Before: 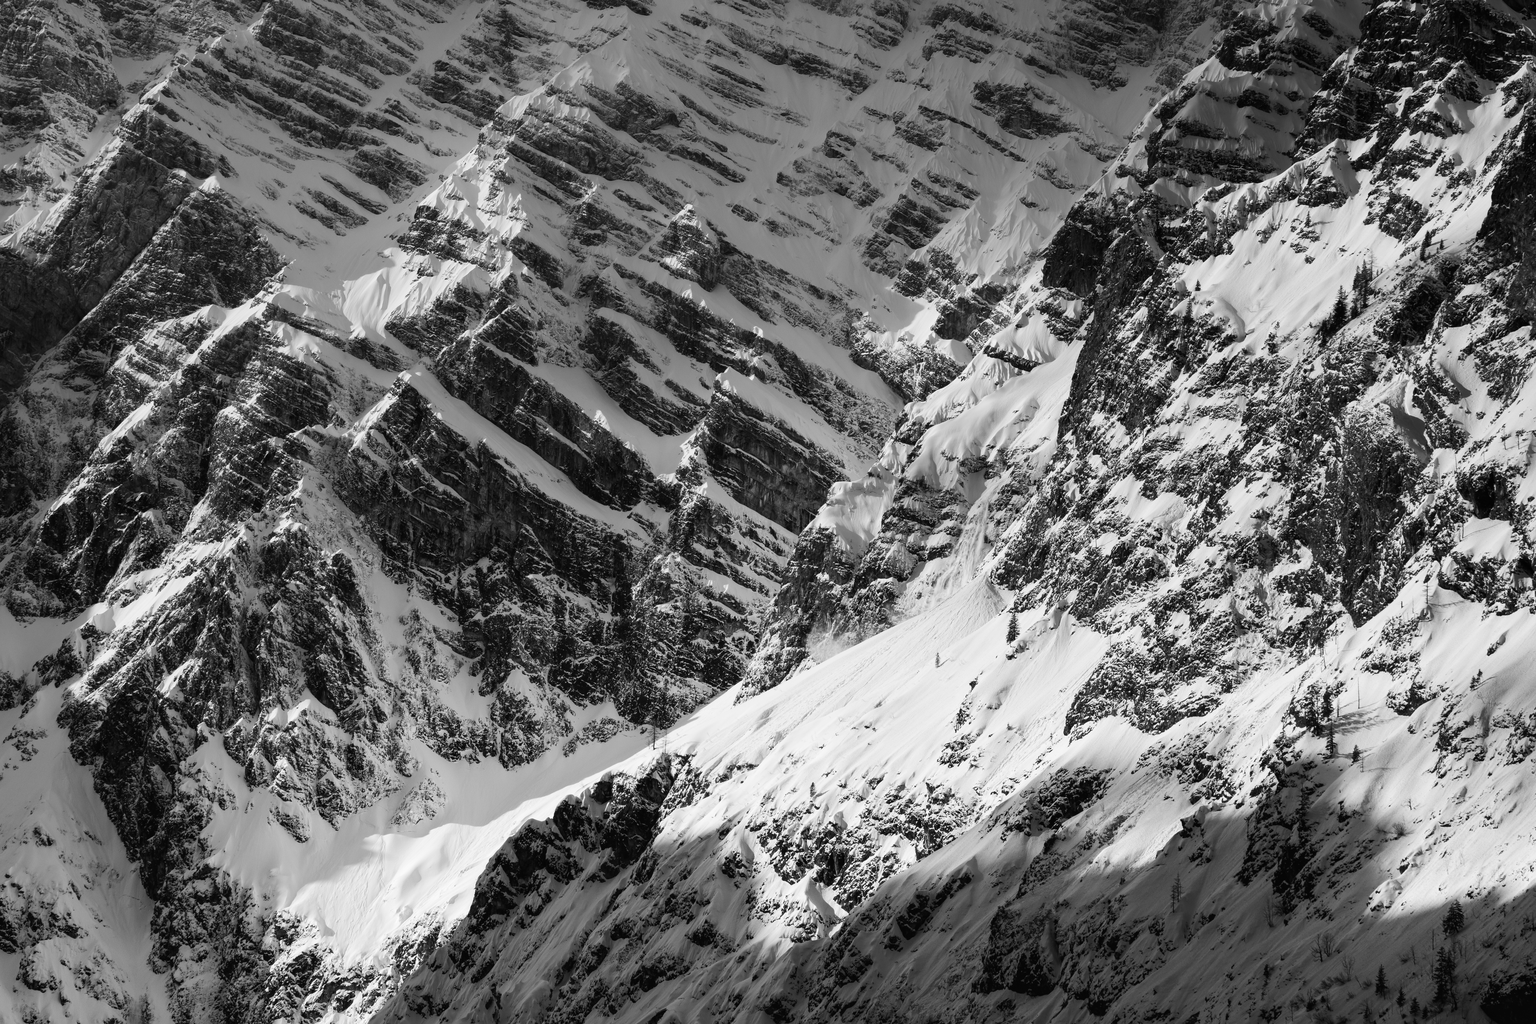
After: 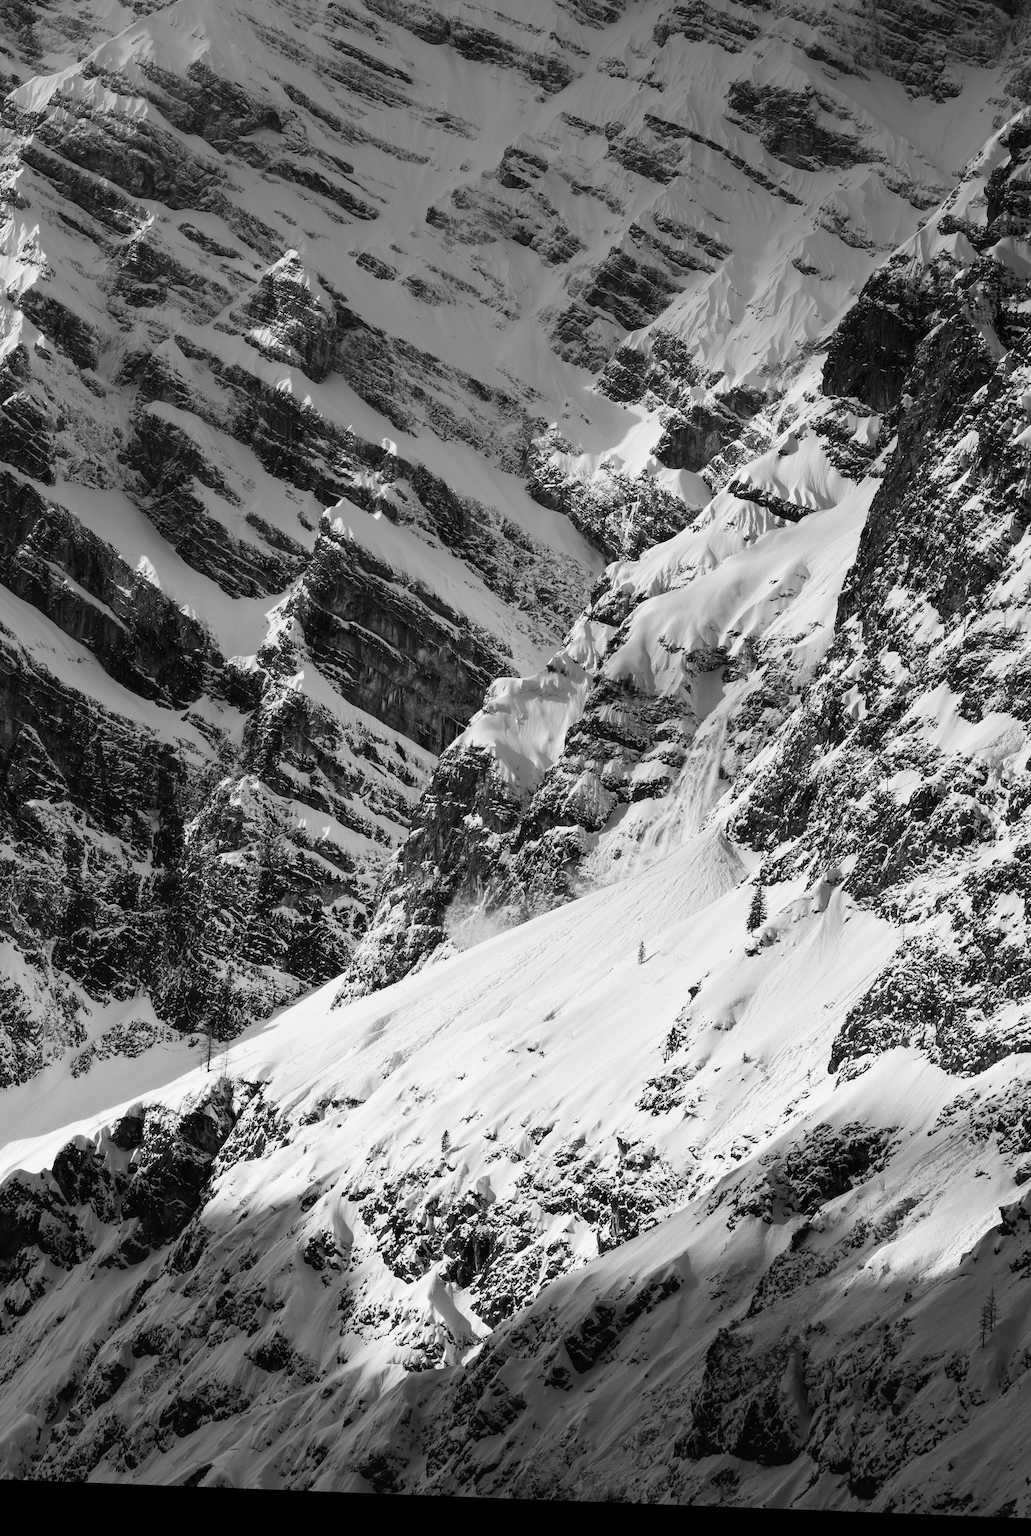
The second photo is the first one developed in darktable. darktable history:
tone equalizer: on, module defaults
rotate and perspective: rotation 2.17°, automatic cropping off
crop: left 33.452%, top 6.025%, right 23.155%
